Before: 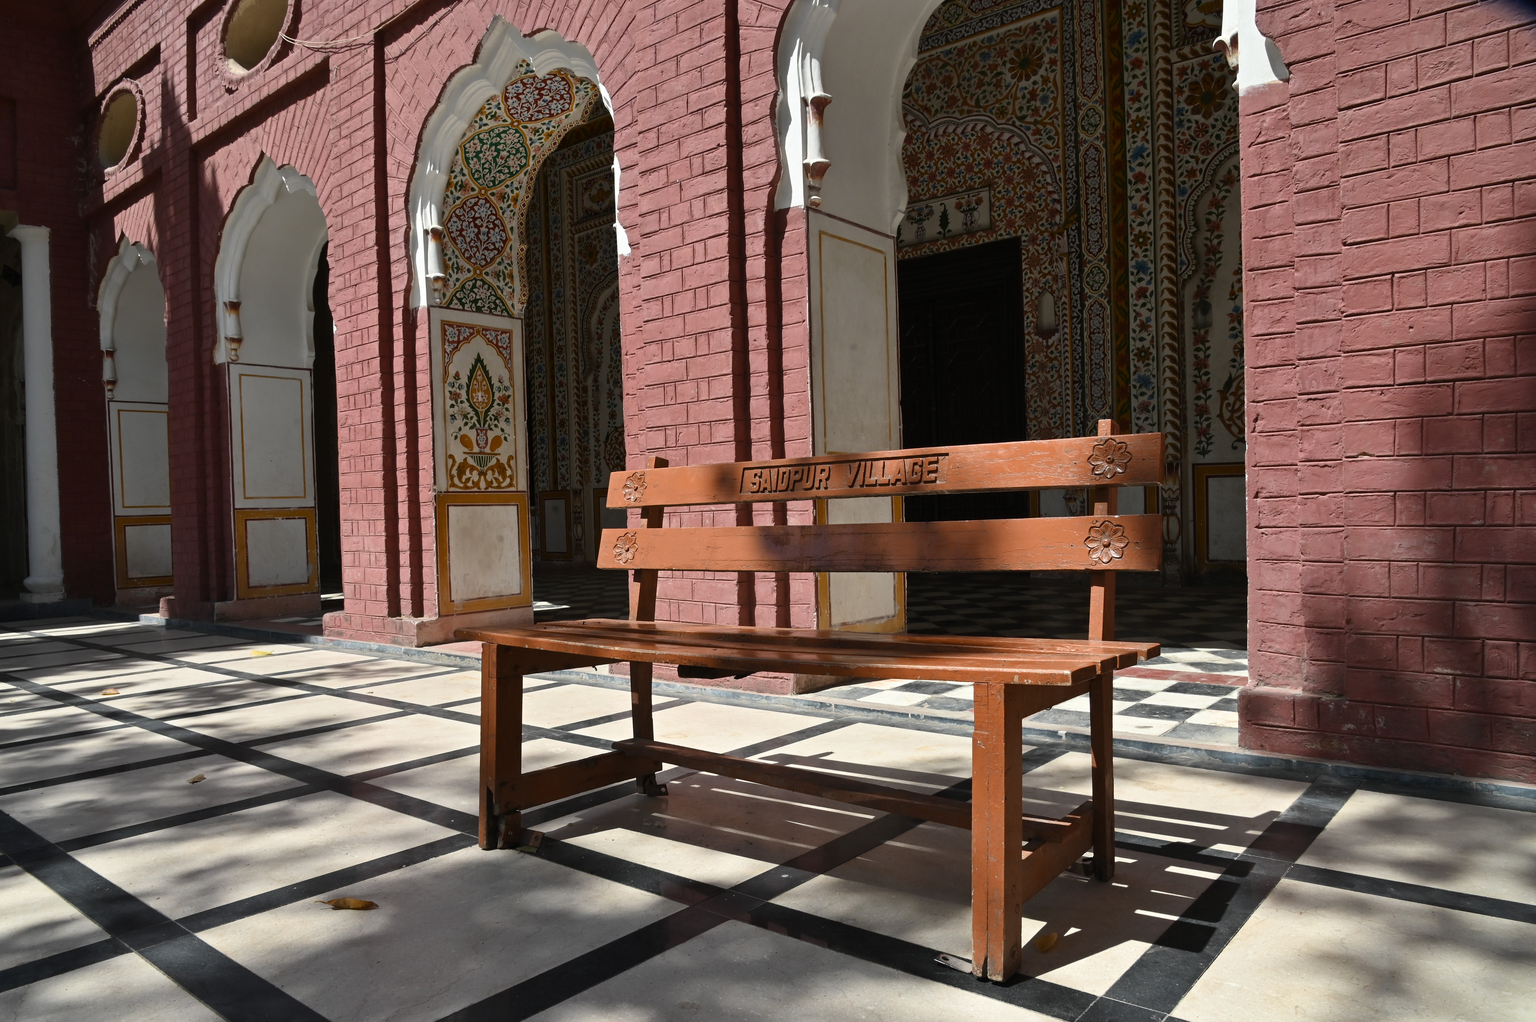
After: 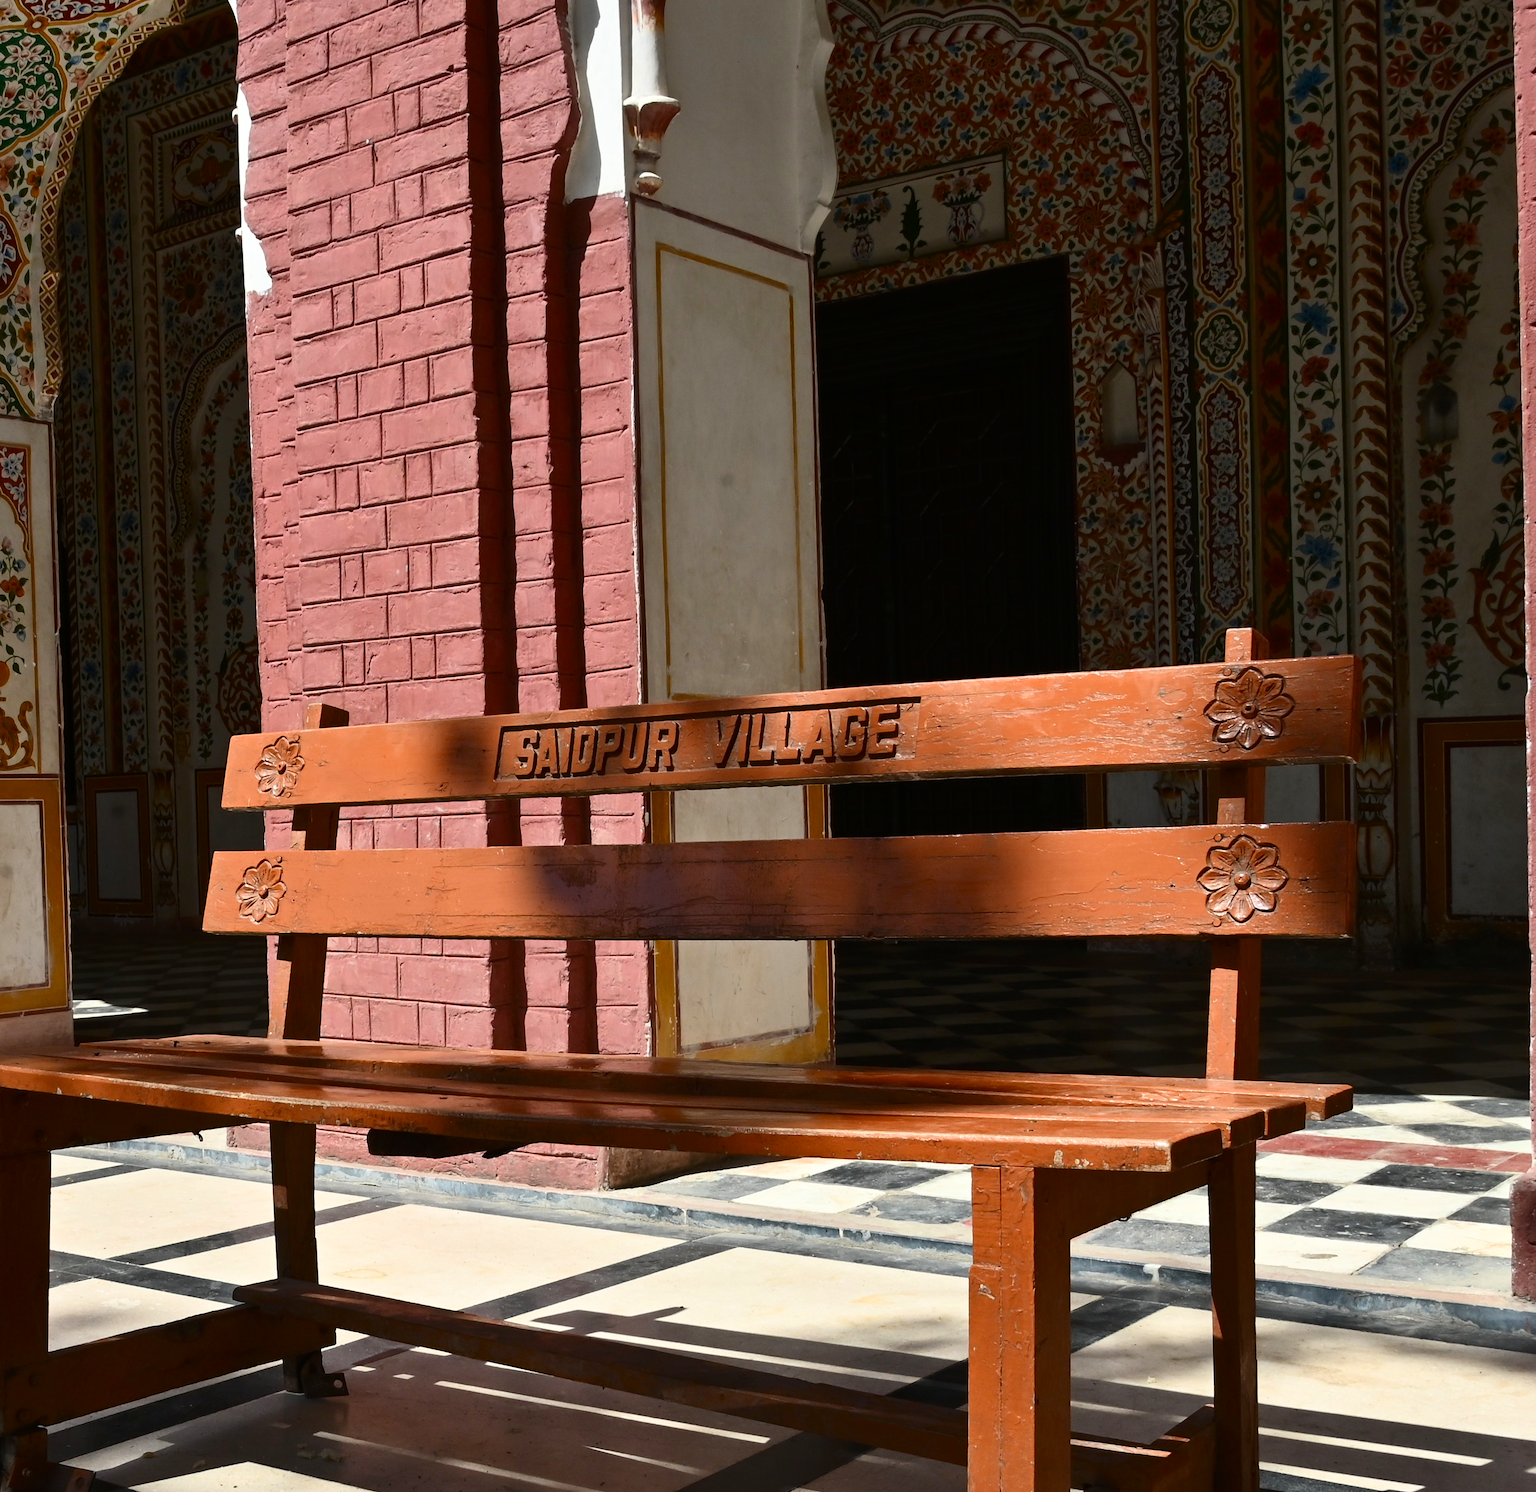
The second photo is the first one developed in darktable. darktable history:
contrast brightness saturation: contrast 0.176, saturation 0.302
crop: left 32.412%, top 10.938%, right 18.597%, bottom 17.511%
